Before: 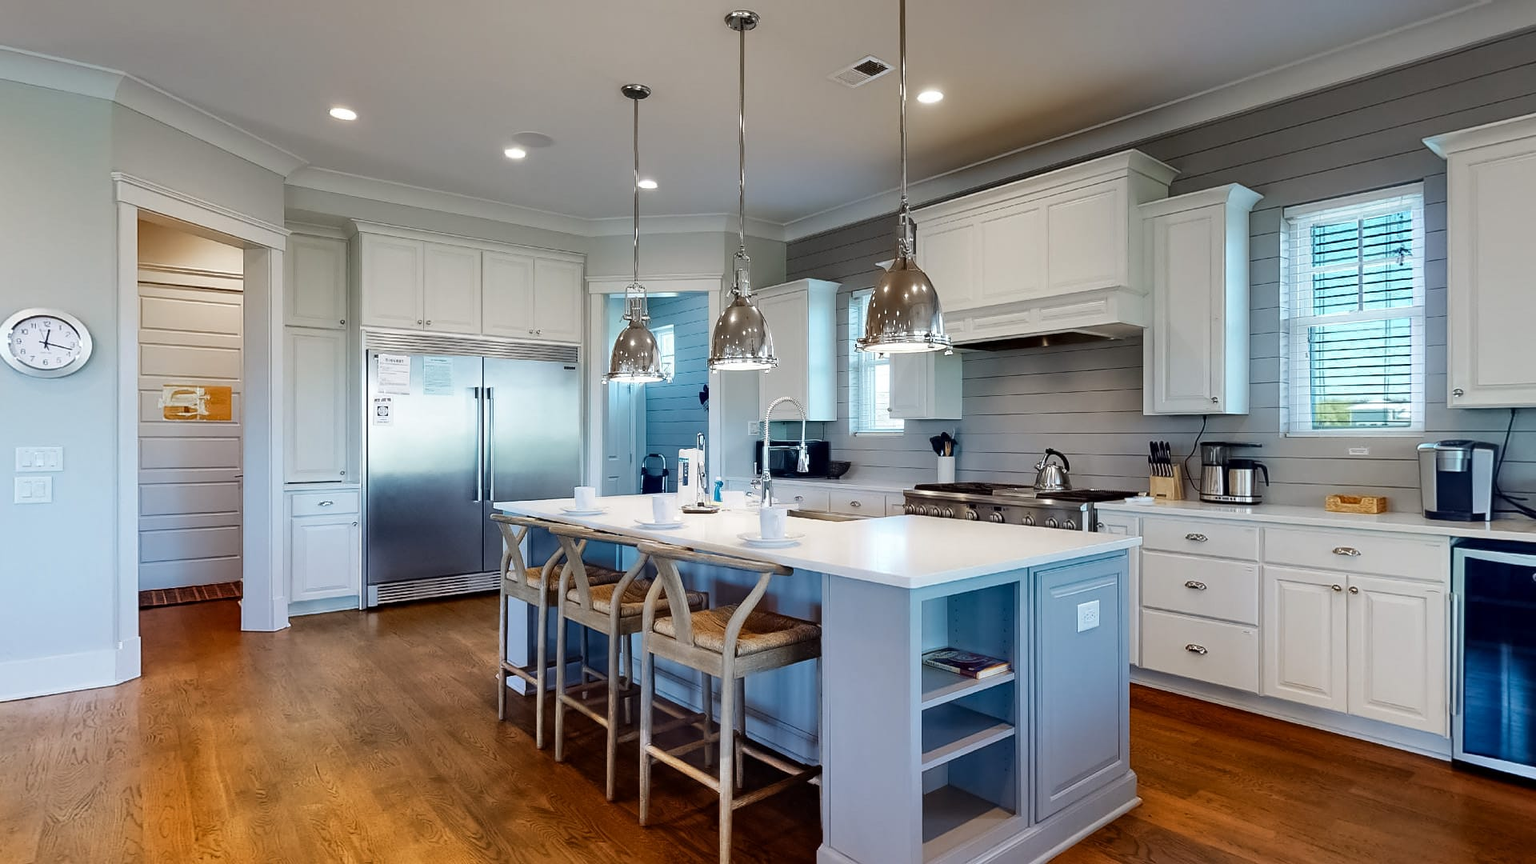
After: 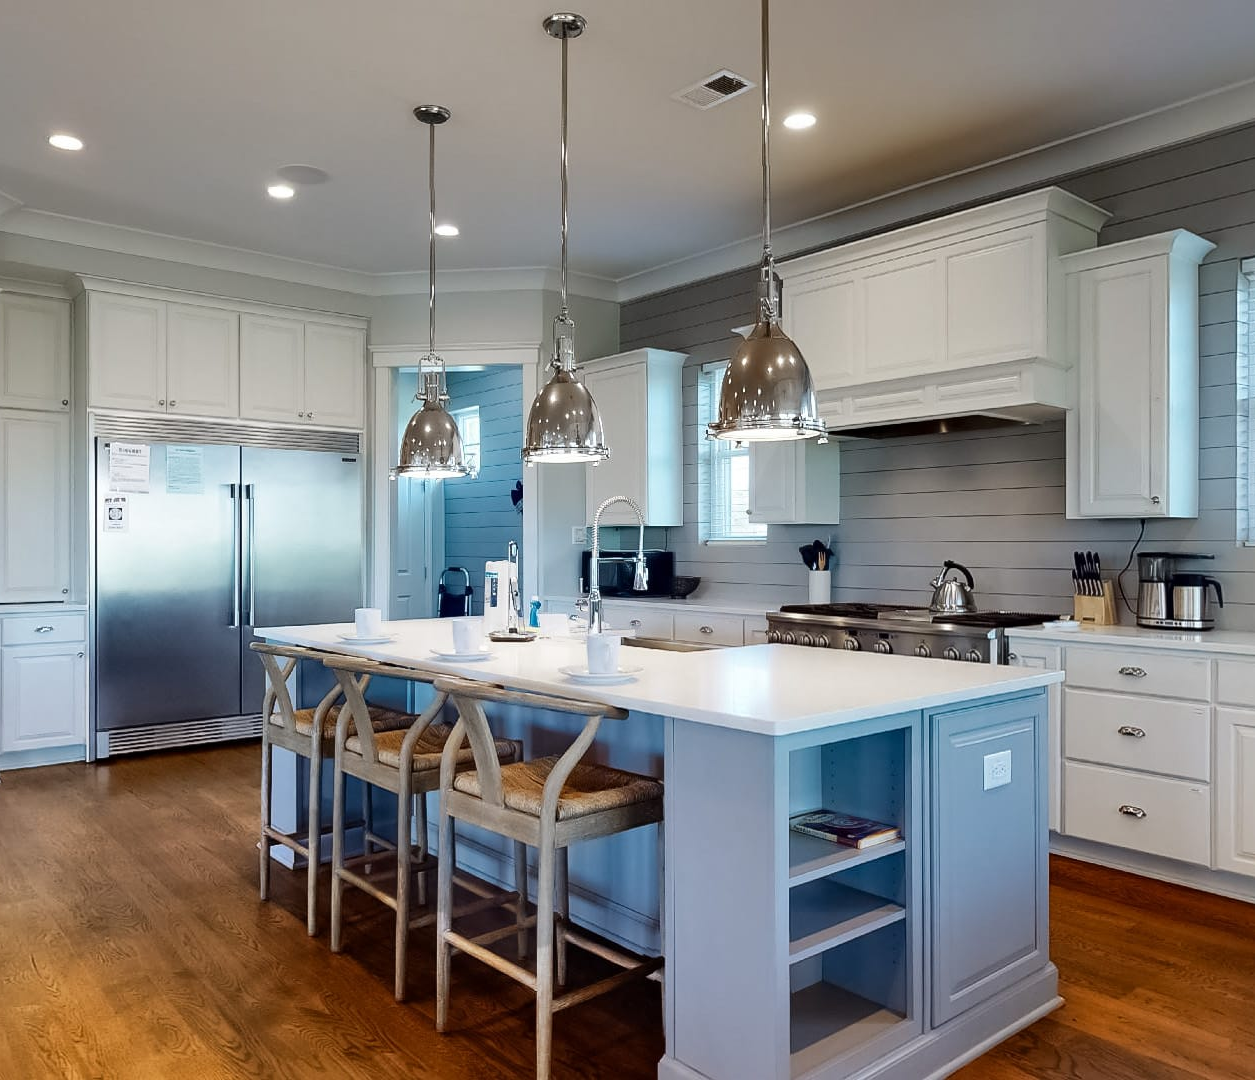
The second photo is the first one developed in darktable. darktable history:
crop and rotate: left 18.937%, right 15.667%
